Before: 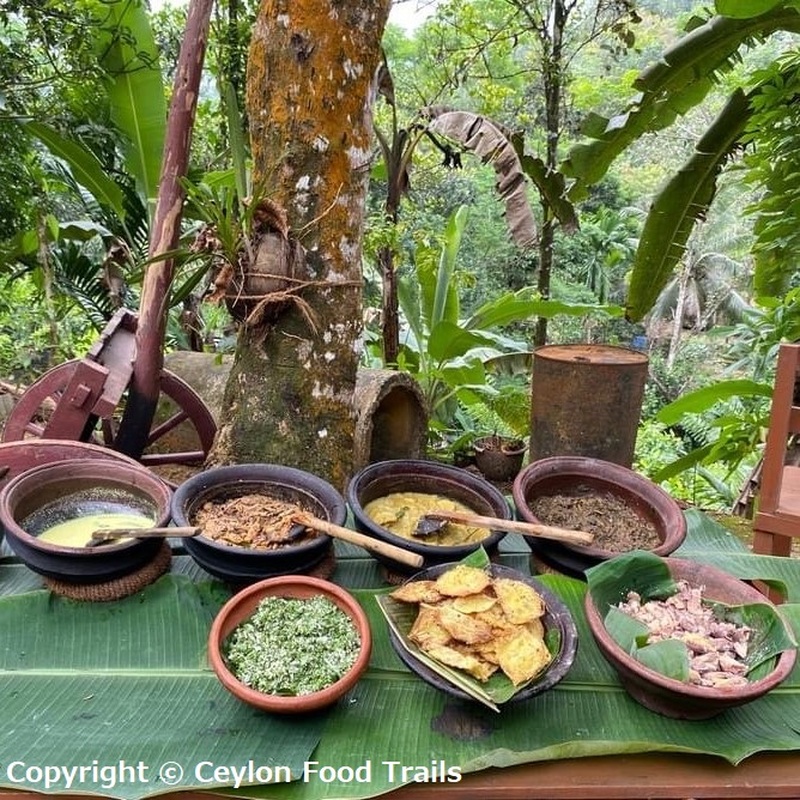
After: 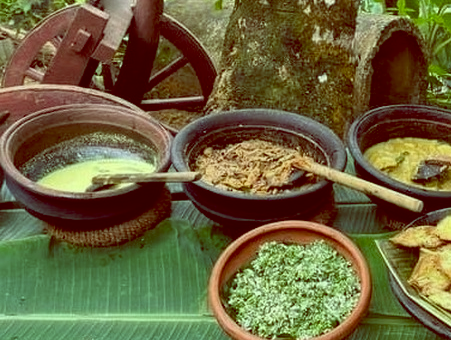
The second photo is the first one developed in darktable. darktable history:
color balance: lift [1, 1.015, 0.987, 0.985], gamma [1, 0.959, 1.042, 0.958], gain [0.927, 0.938, 1.072, 0.928], contrast 1.5%
crop: top 44.483%, right 43.593%, bottom 12.892%
